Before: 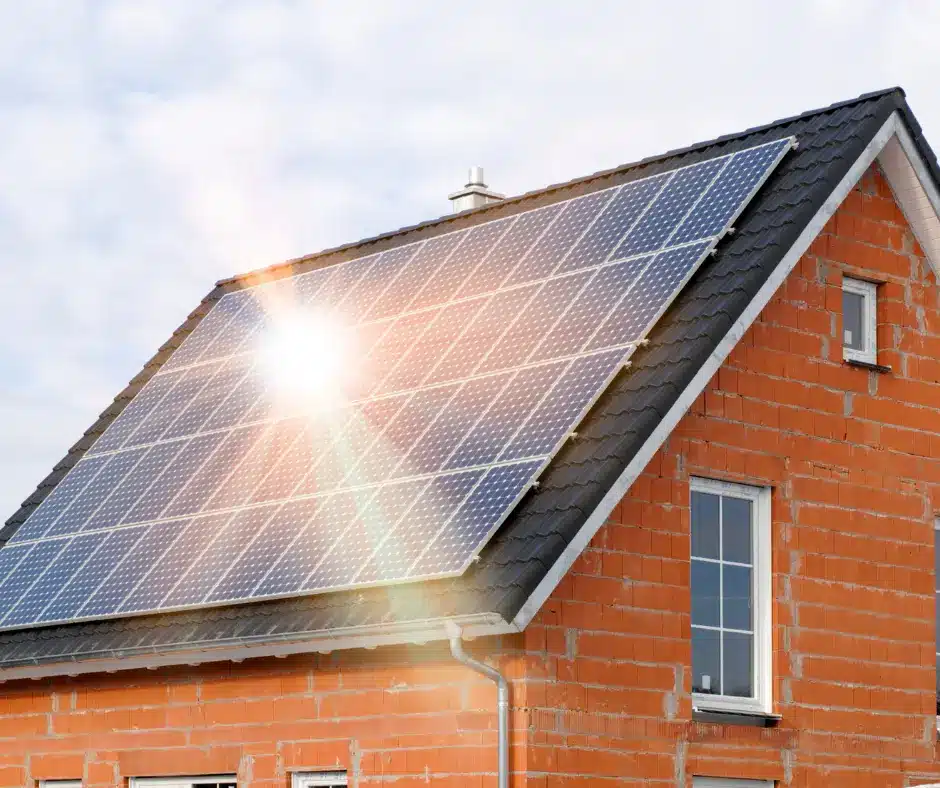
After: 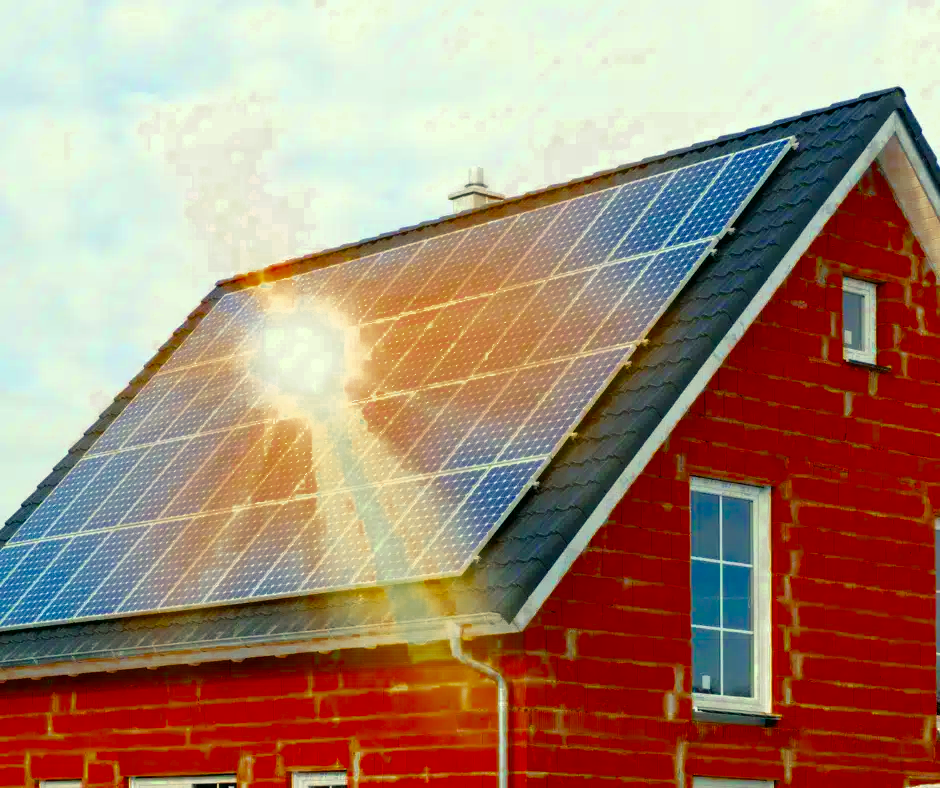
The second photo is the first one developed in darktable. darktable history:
color correction: highlights a* -7.46, highlights b* 0.91, shadows a* -3.58, saturation 1.39
color balance rgb: shadows lift › chroma 2.024%, shadows lift › hue 216.65°, highlights gain › chroma 3.098%, highlights gain › hue 77.84°, perceptual saturation grading › global saturation 25.138%, global vibrance 15.831%, saturation formula JzAzBz (2021)
color zones: curves: ch0 [(0.11, 0.396) (0.195, 0.36) (0.25, 0.5) (0.303, 0.412) (0.357, 0.544) (0.75, 0.5) (0.967, 0.328)]; ch1 [(0, 0.468) (0.112, 0.512) (0.202, 0.6) (0.25, 0.5) (0.307, 0.352) (0.357, 0.544) (0.75, 0.5) (0.963, 0.524)]
